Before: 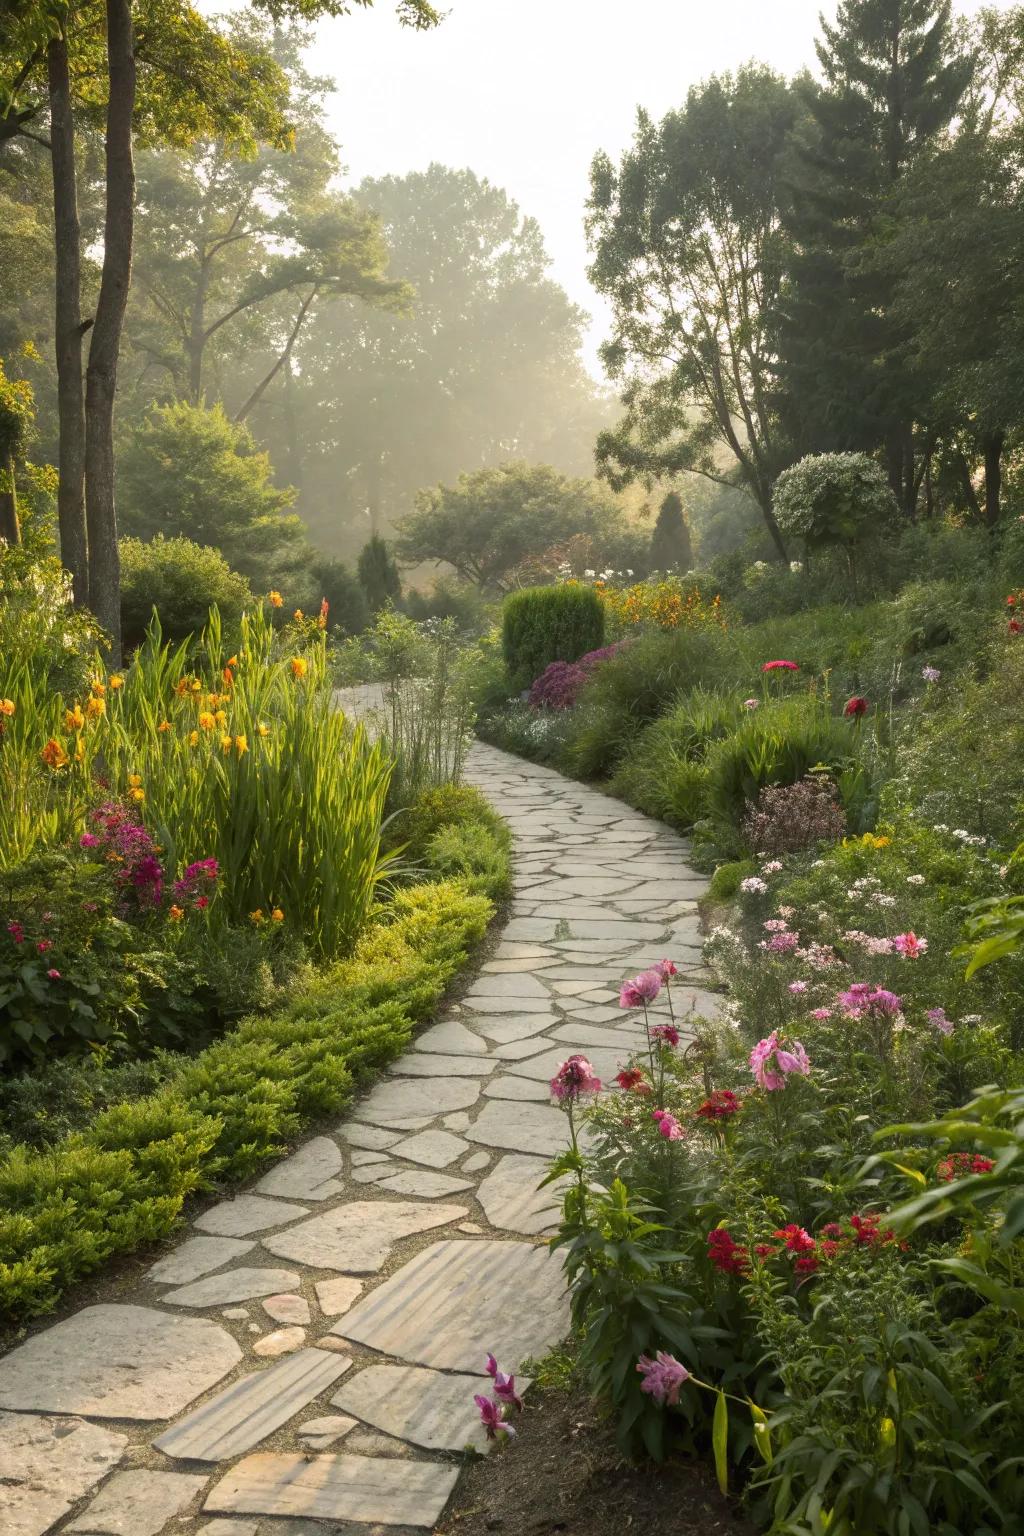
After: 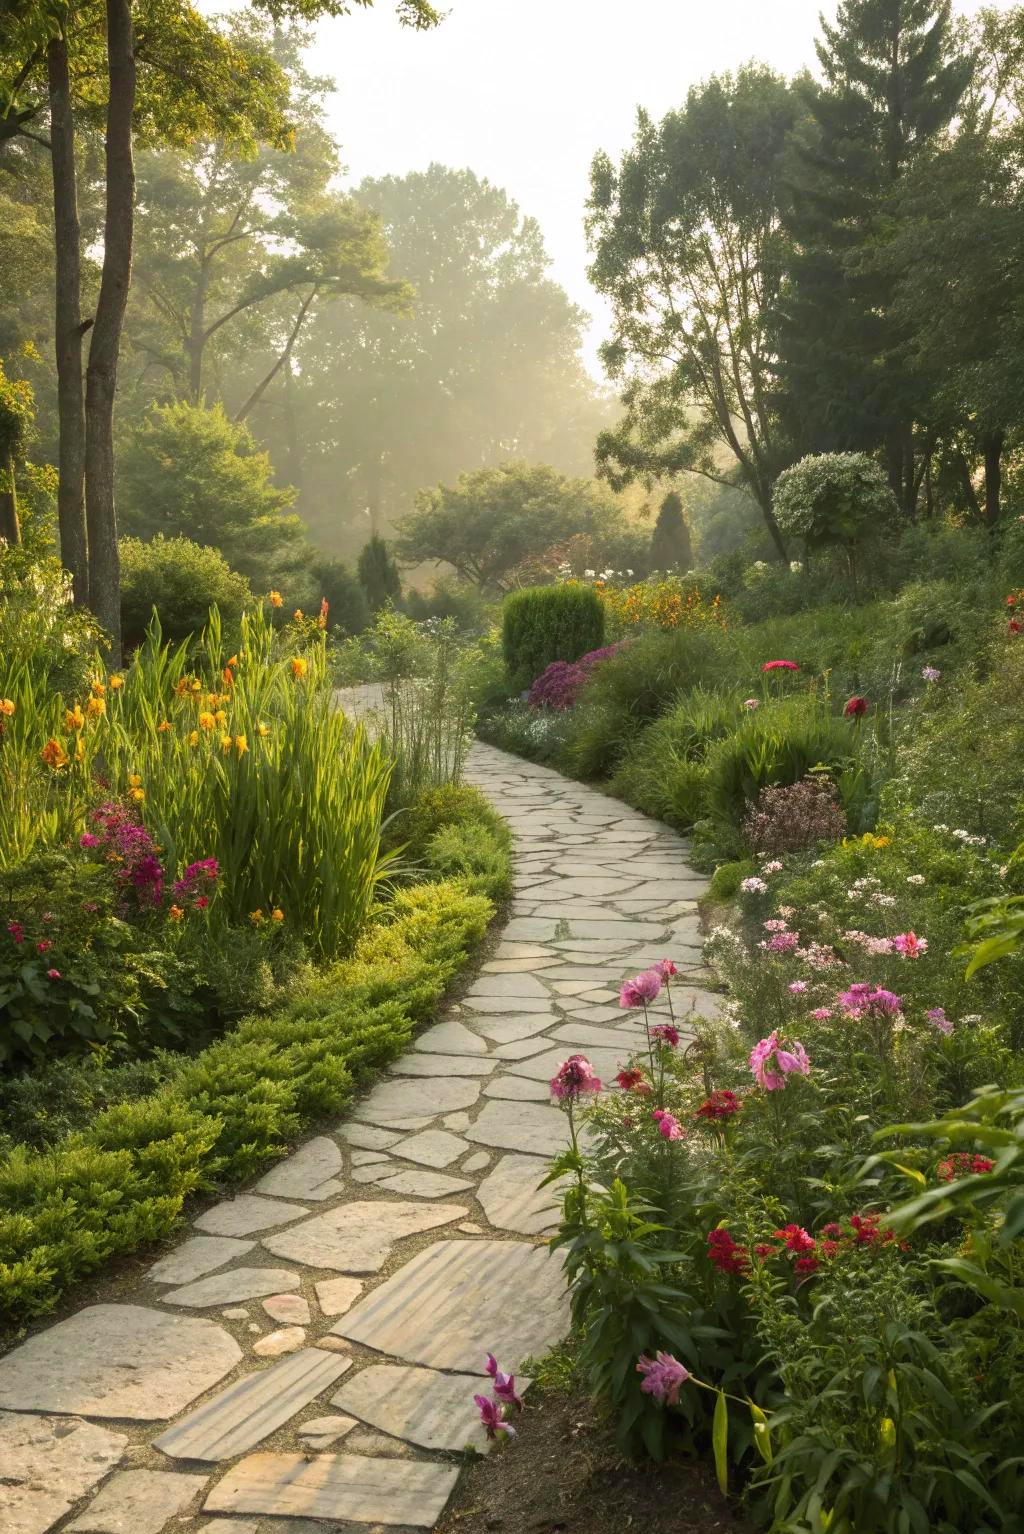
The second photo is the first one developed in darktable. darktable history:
fill light: on, module defaults
crop: bottom 0.071%
velvia: on, module defaults
